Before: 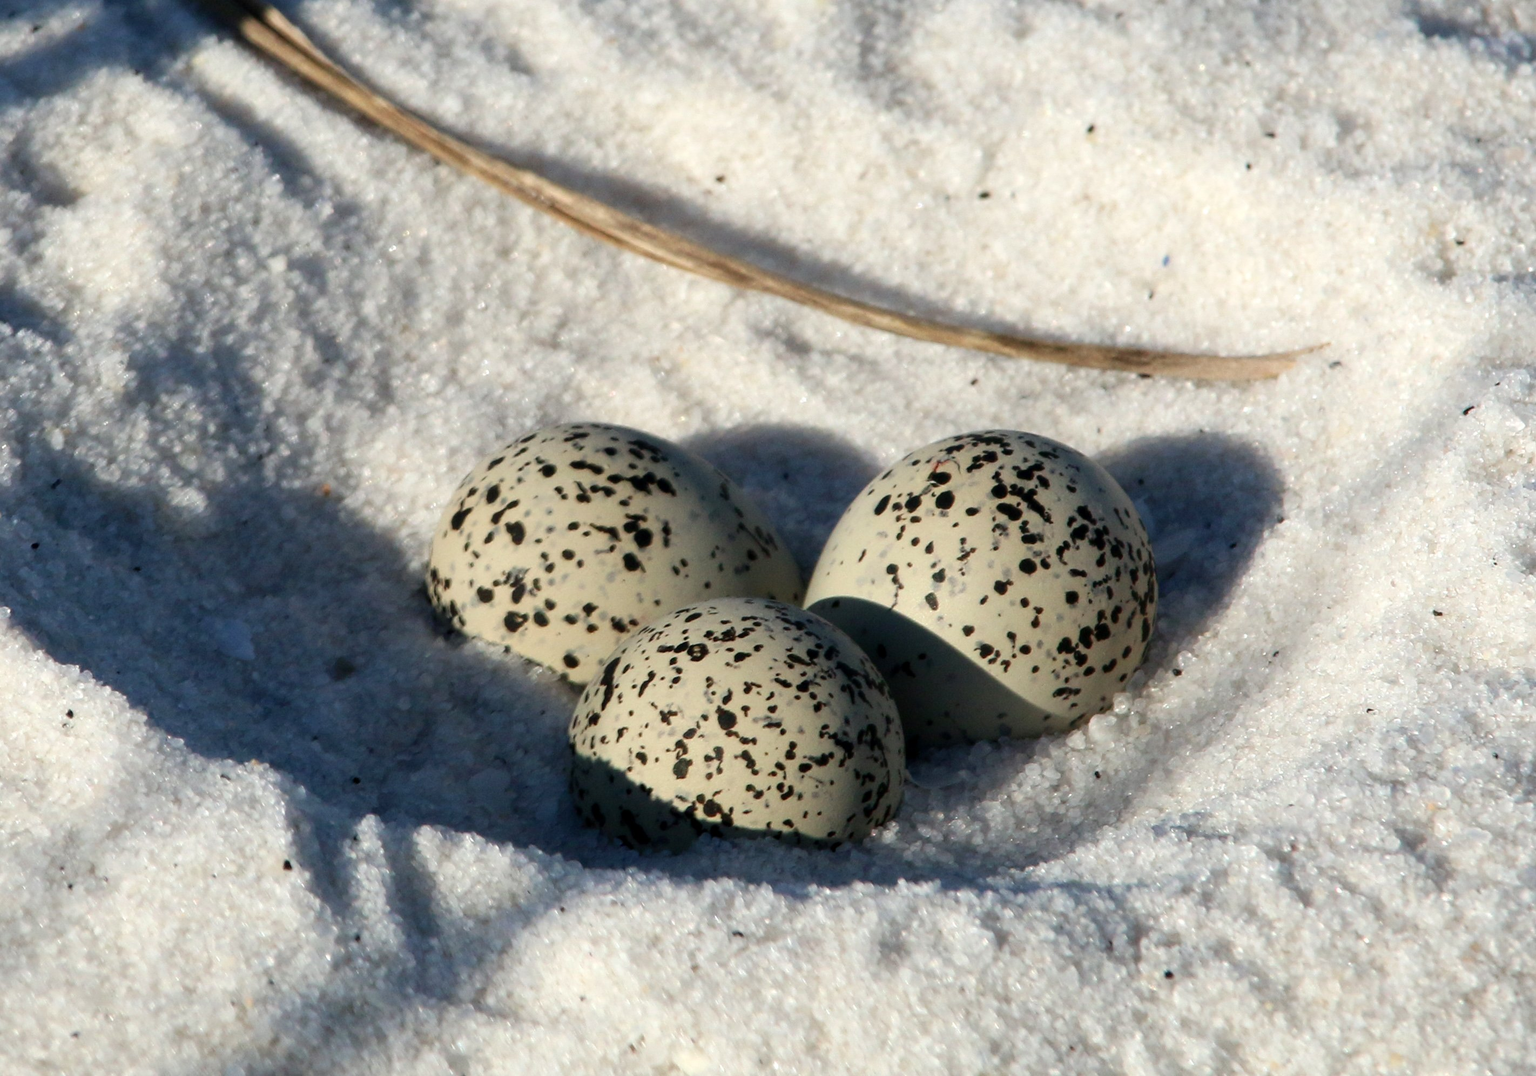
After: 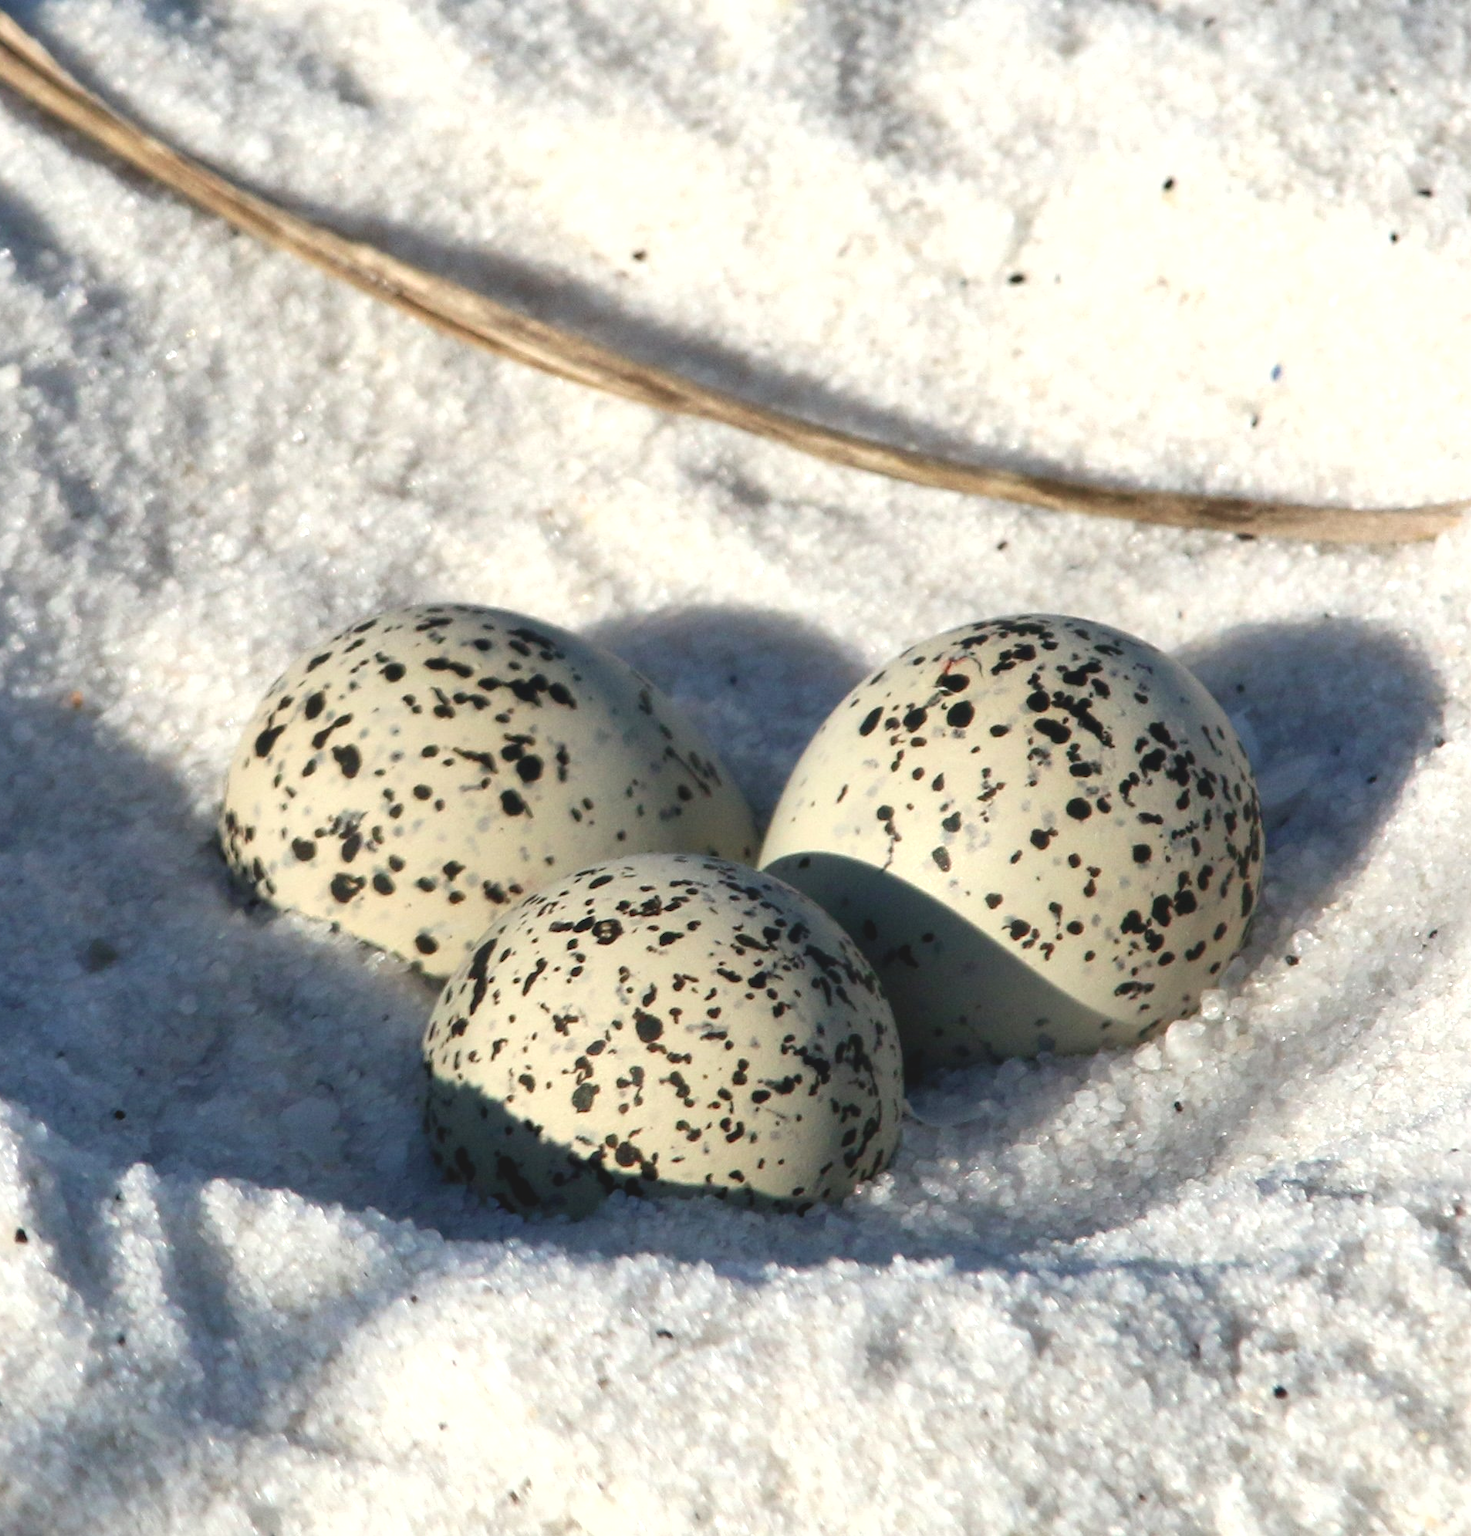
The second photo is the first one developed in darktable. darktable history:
contrast brightness saturation: contrast -0.141, brightness 0.041, saturation -0.127
exposure: exposure 0.697 EV, compensate highlight preservation false
shadows and highlights: shadows 20.97, highlights -36.78, highlights color adjustment 0.467%, soften with gaussian
crop and rotate: left 17.821%, right 15.122%
